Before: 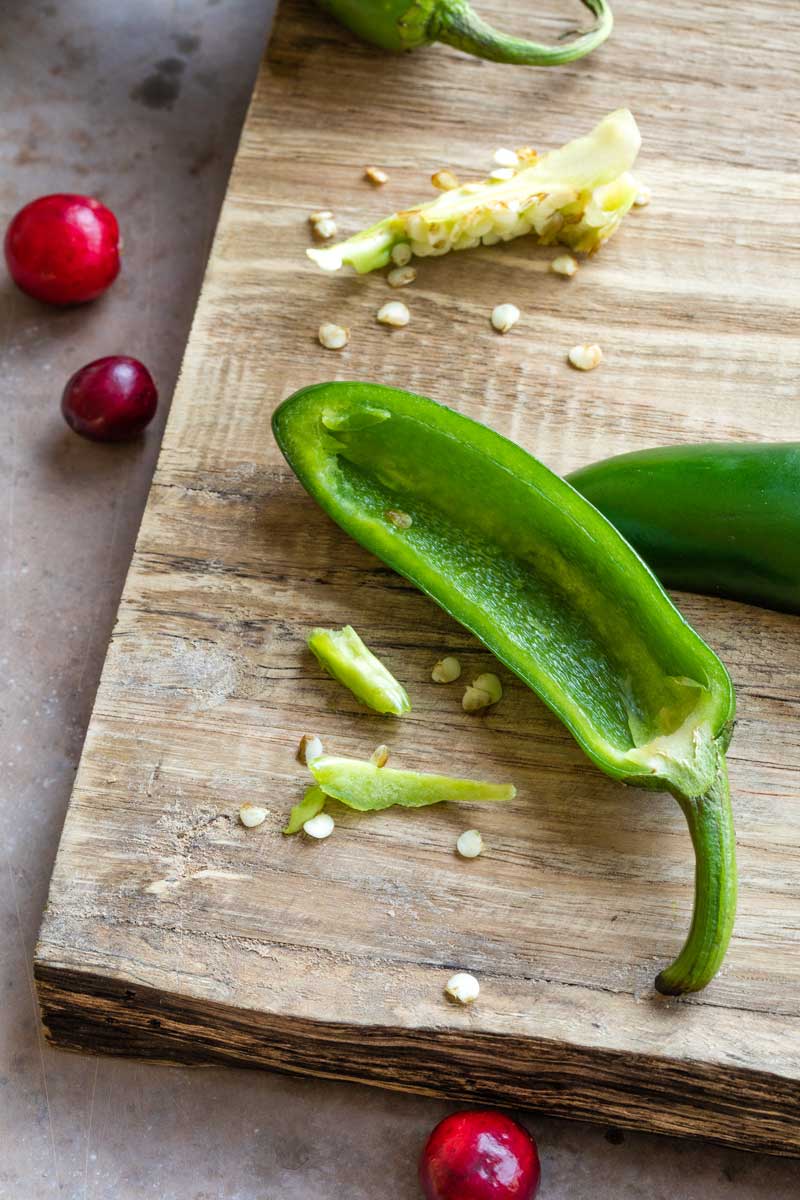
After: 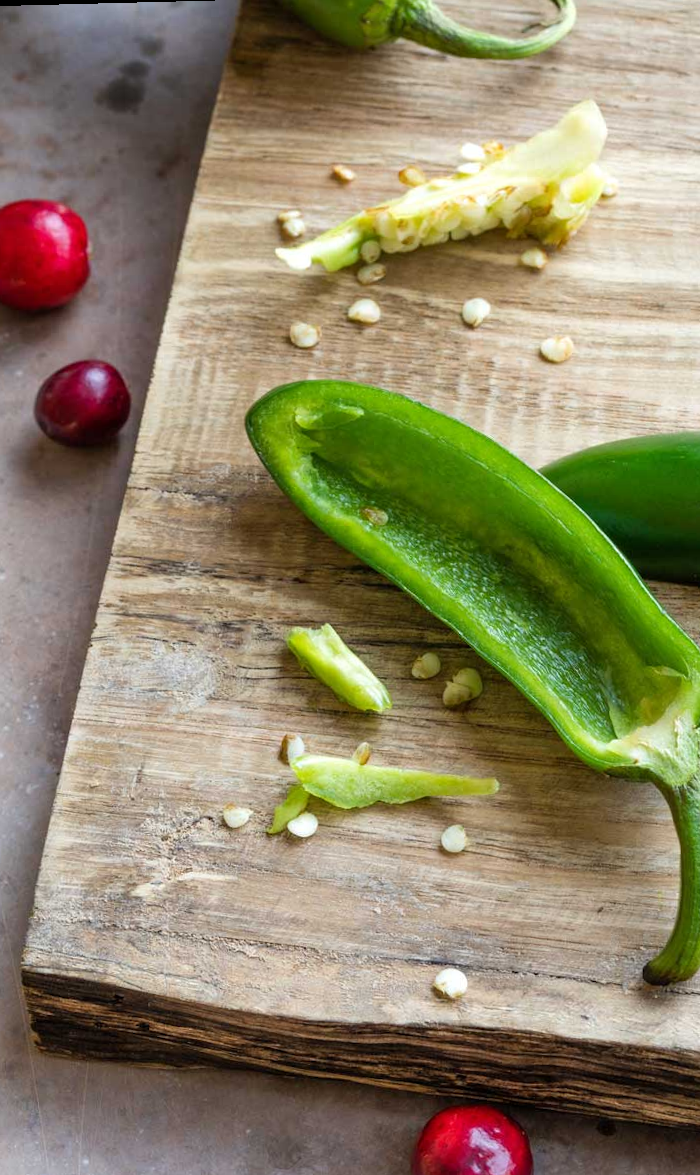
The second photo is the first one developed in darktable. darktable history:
crop and rotate: angle 1.47°, left 4.533%, top 1.148%, right 11.16%, bottom 2.515%
